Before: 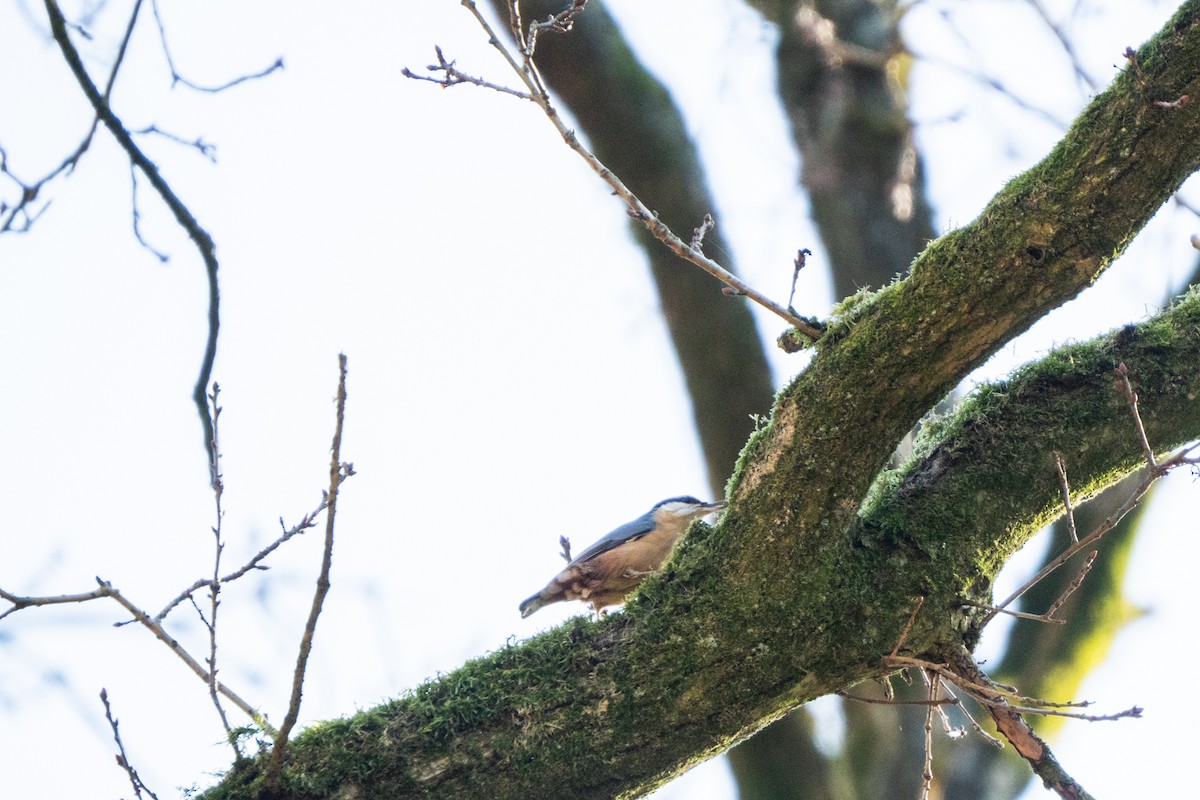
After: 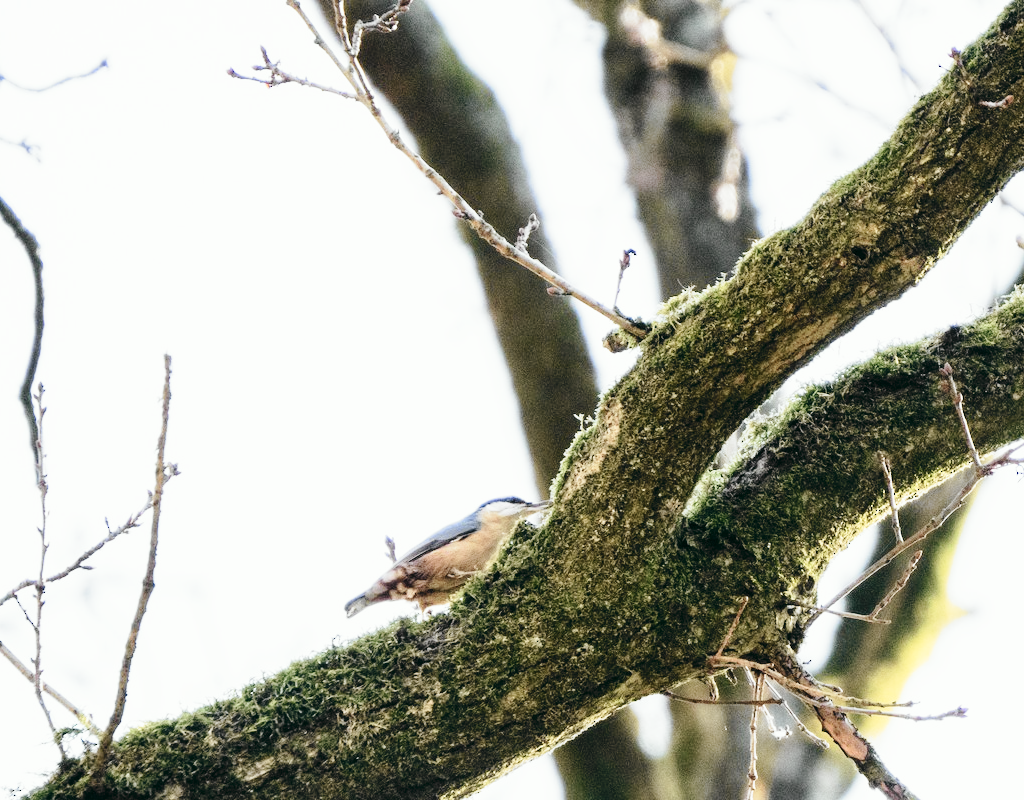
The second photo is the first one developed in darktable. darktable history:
crop and rotate: left 14.584%
base curve: curves: ch0 [(0, 0) (0.028, 0.03) (0.121, 0.232) (0.46, 0.748) (0.859, 0.968) (1, 1)], preserve colors none
tone curve: curves: ch0 [(0, 0) (0.037, 0.025) (0.131, 0.093) (0.275, 0.256) (0.476, 0.517) (0.607, 0.667) (0.691, 0.745) (0.789, 0.836) (0.911, 0.925) (0.997, 0.995)]; ch1 [(0, 0) (0.301, 0.3) (0.444, 0.45) (0.493, 0.495) (0.507, 0.503) (0.534, 0.533) (0.582, 0.58) (0.658, 0.693) (0.746, 0.77) (1, 1)]; ch2 [(0, 0) (0.246, 0.233) (0.36, 0.352) (0.415, 0.418) (0.476, 0.492) (0.502, 0.504) (0.525, 0.518) (0.539, 0.544) (0.586, 0.602) (0.634, 0.651) (0.706, 0.727) (0.853, 0.852) (1, 0.951)], color space Lab, independent channels, preserve colors none
color balance: lift [1, 0.994, 1.002, 1.006], gamma [0.957, 1.081, 1.016, 0.919], gain [0.97, 0.972, 1.01, 1.028], input saturation 91.06%, output saturation 79.8%
